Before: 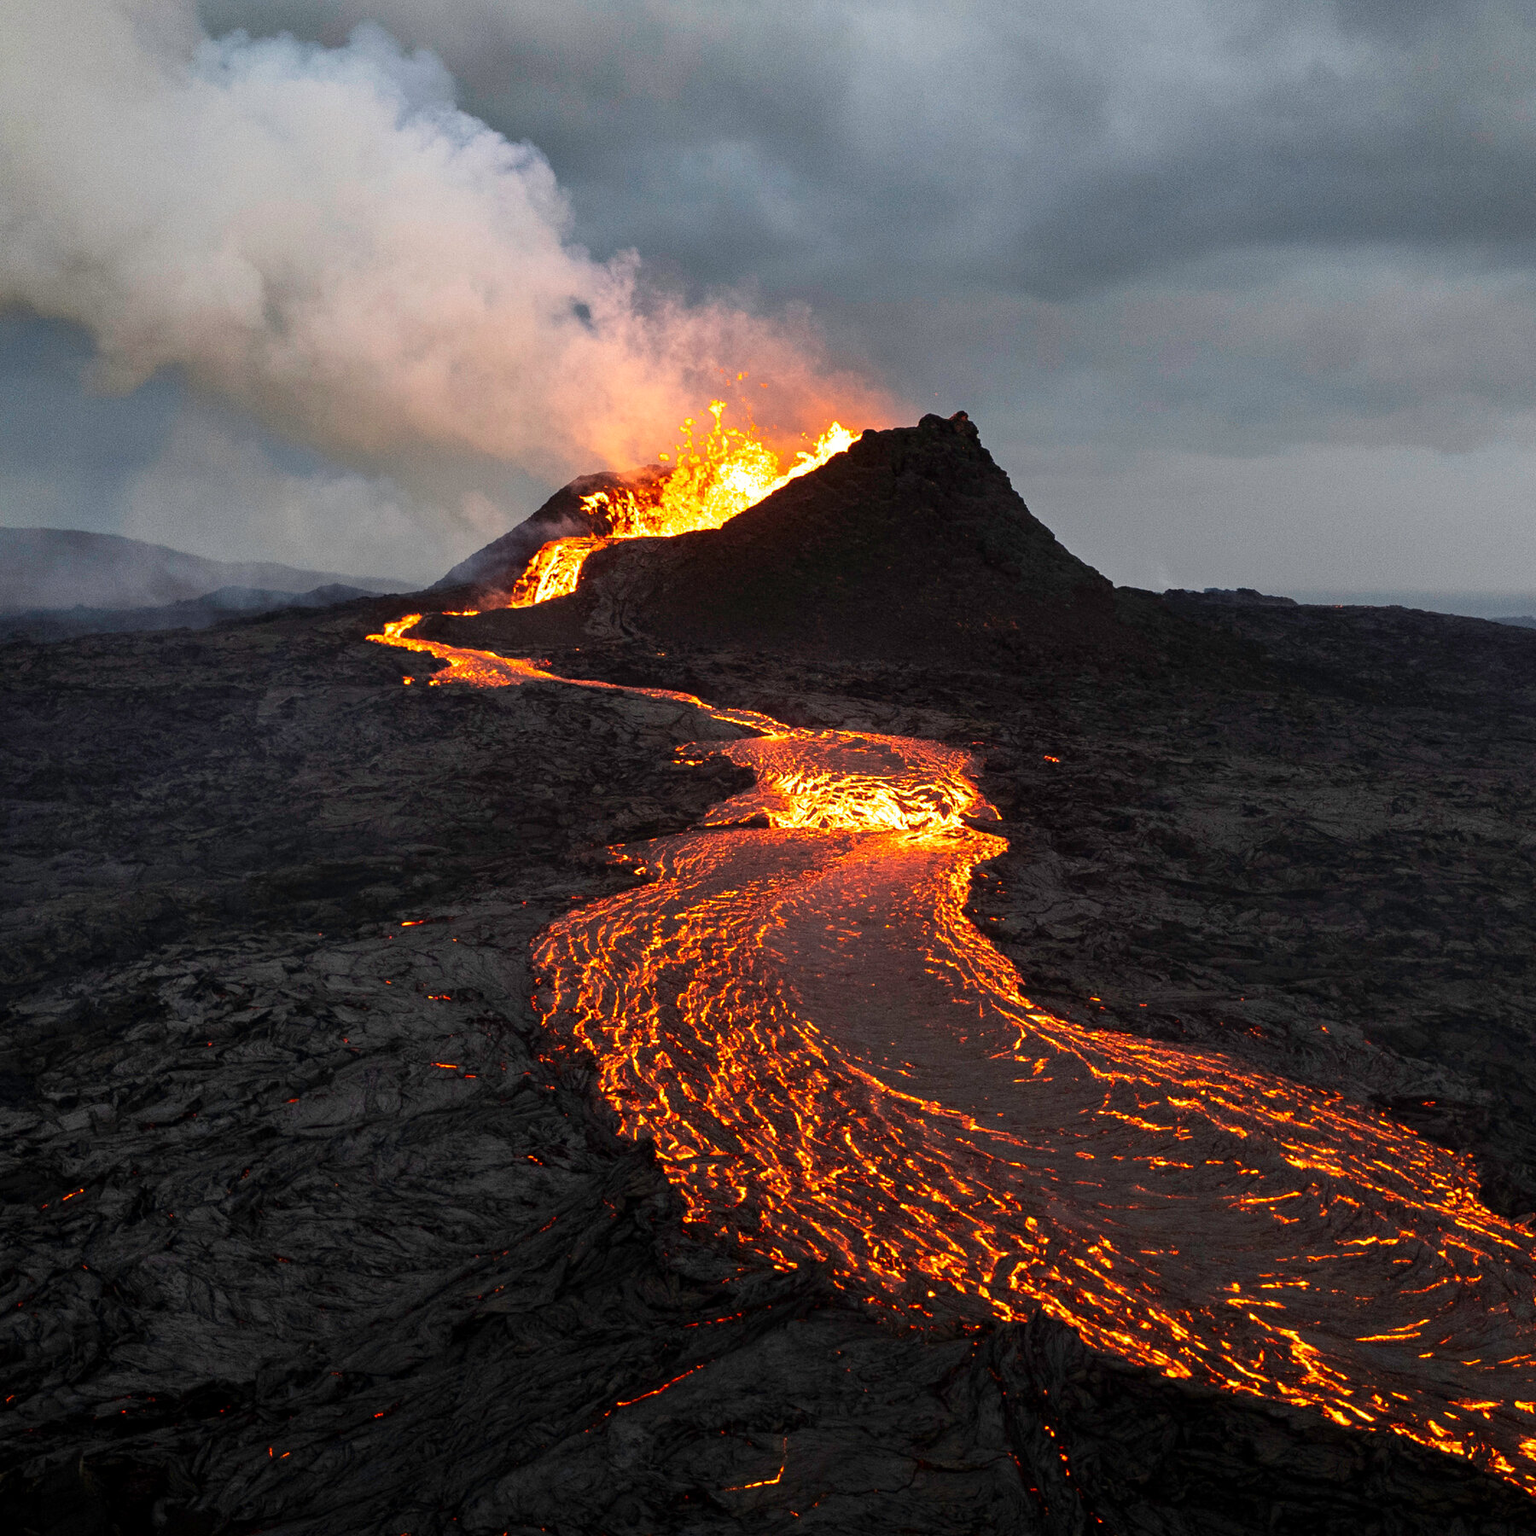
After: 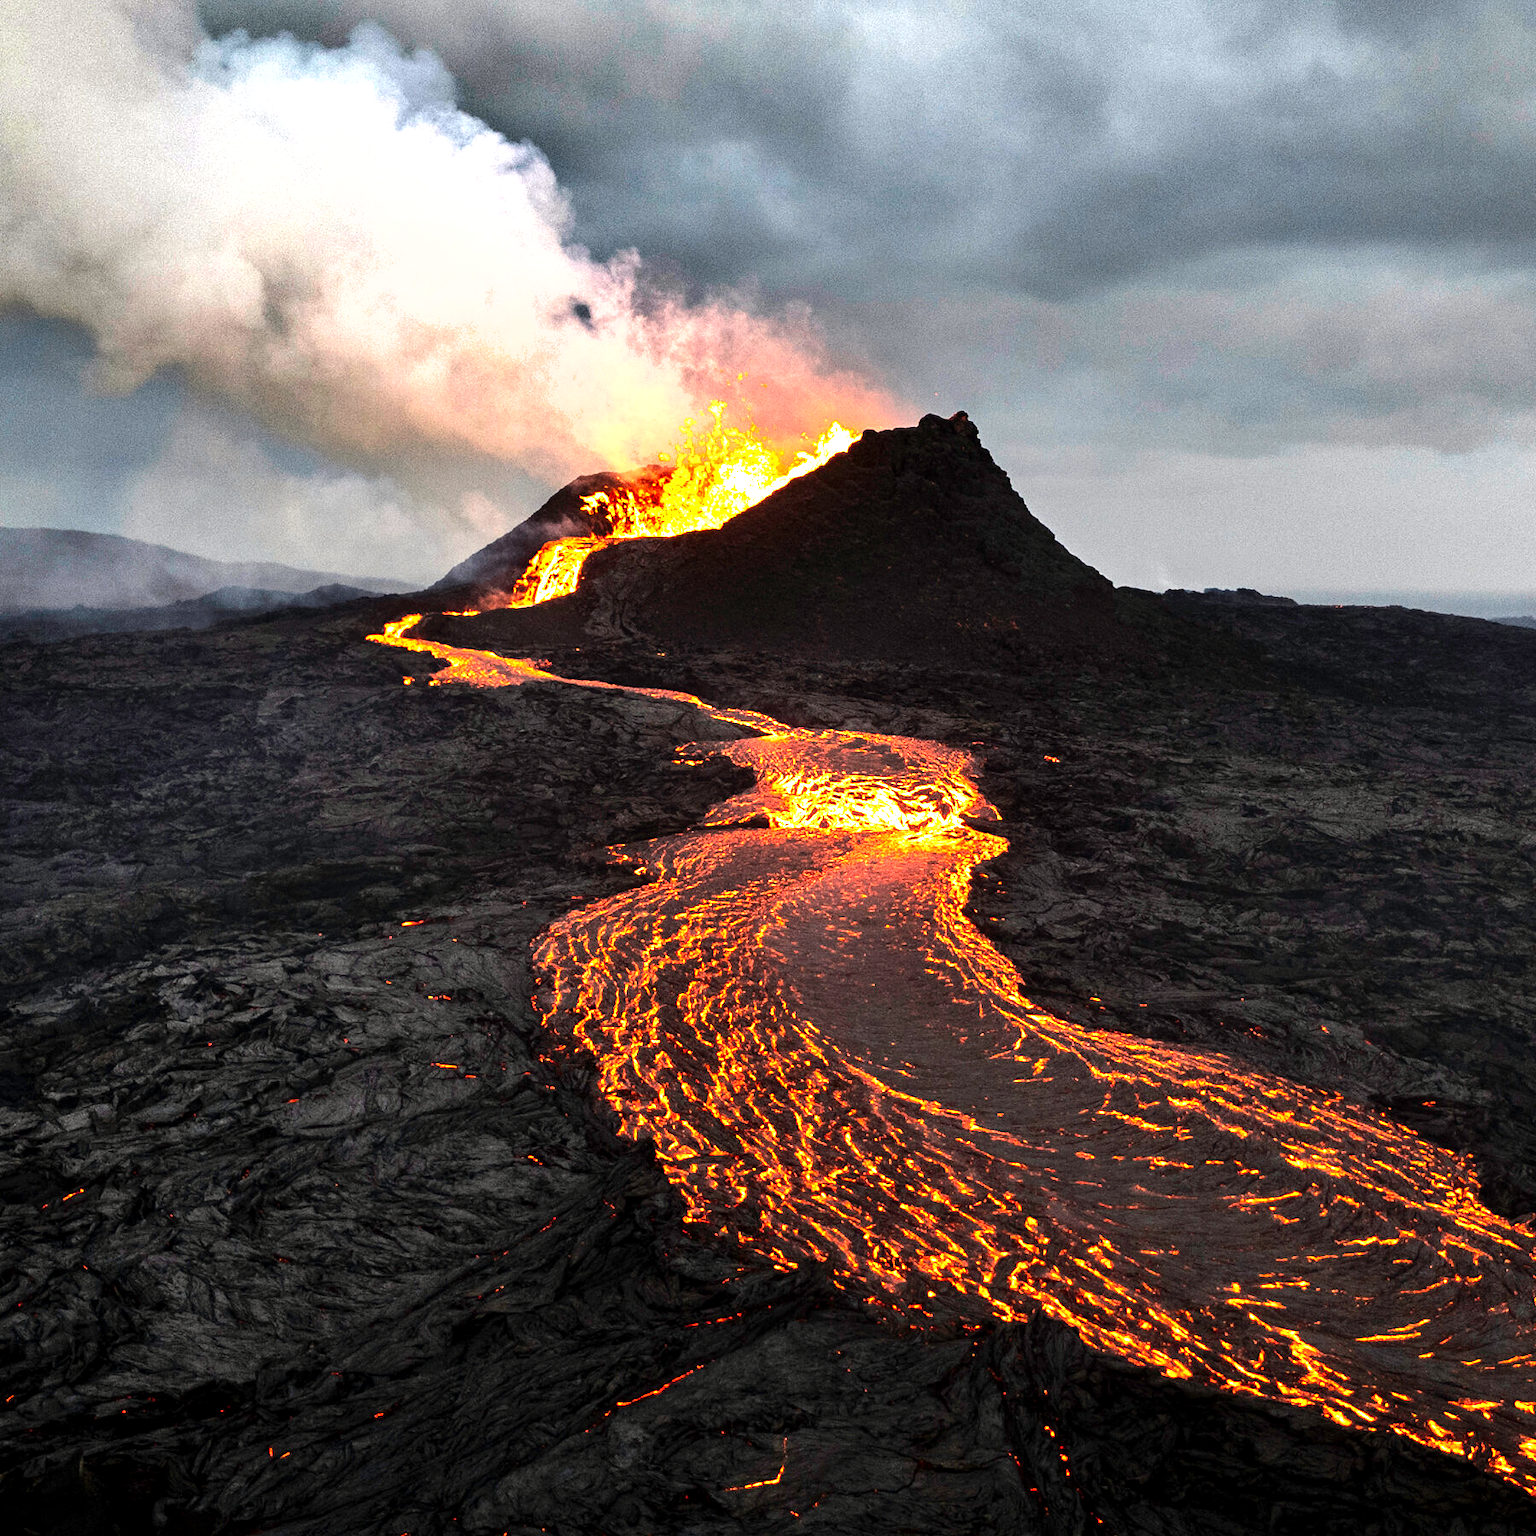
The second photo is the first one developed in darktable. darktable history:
tone equalizer: -8 EV -0.75 EV, -7 EV -0.7 EV, -6 EV -0.6 EV, -5 EV -0.4 EV, -3 EV 0.4 EV, -2 EV 0.6 EV, -1 EV 0.7 EV, +0 EV 0.75 EV, edges refinement/feathering 500, mask exposure compensation -1.57 EV, preserve details no
white balance: red 1.009, blue 0.985
exposure: black level correction 0.001, exposure 0.5 EV, compensate exposure bias true, compensate highlight preservation false
shadows and highlights: shadows 43.71, white point adjustment -1.46, soften with gaussian
